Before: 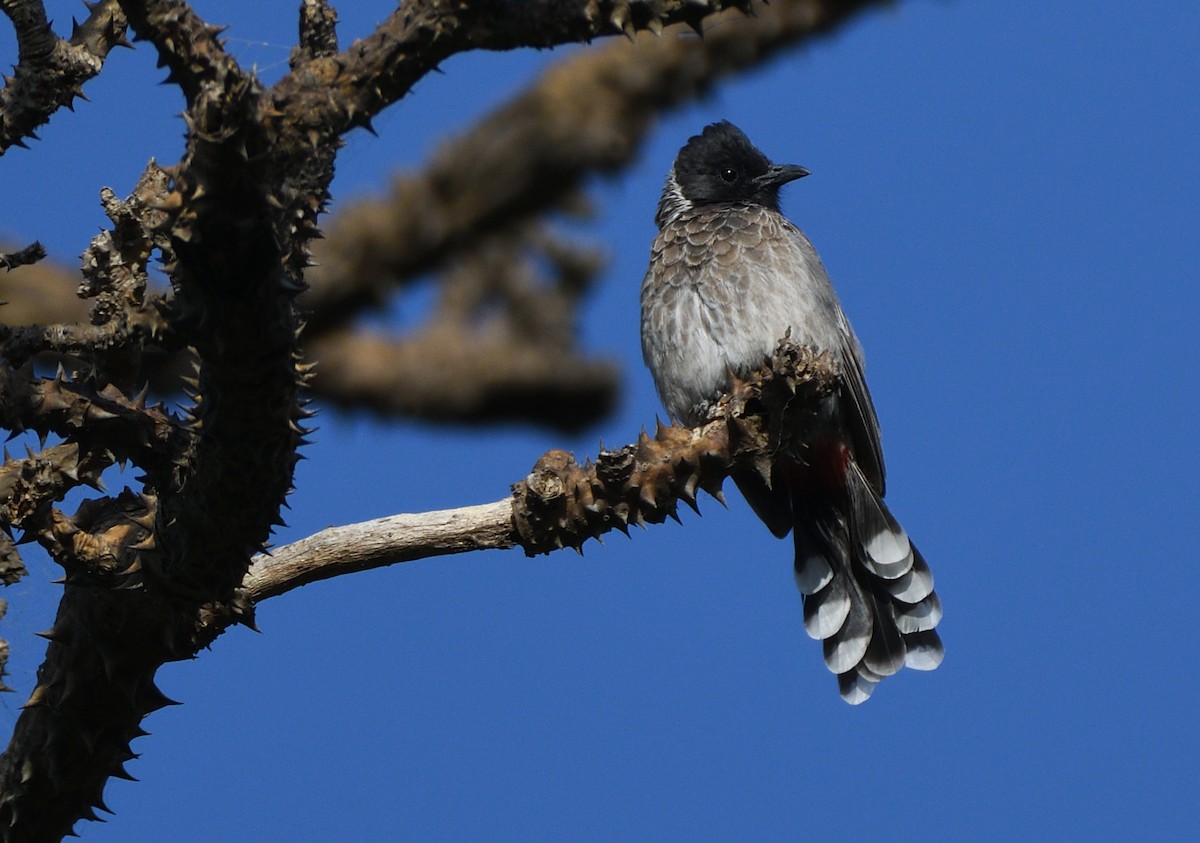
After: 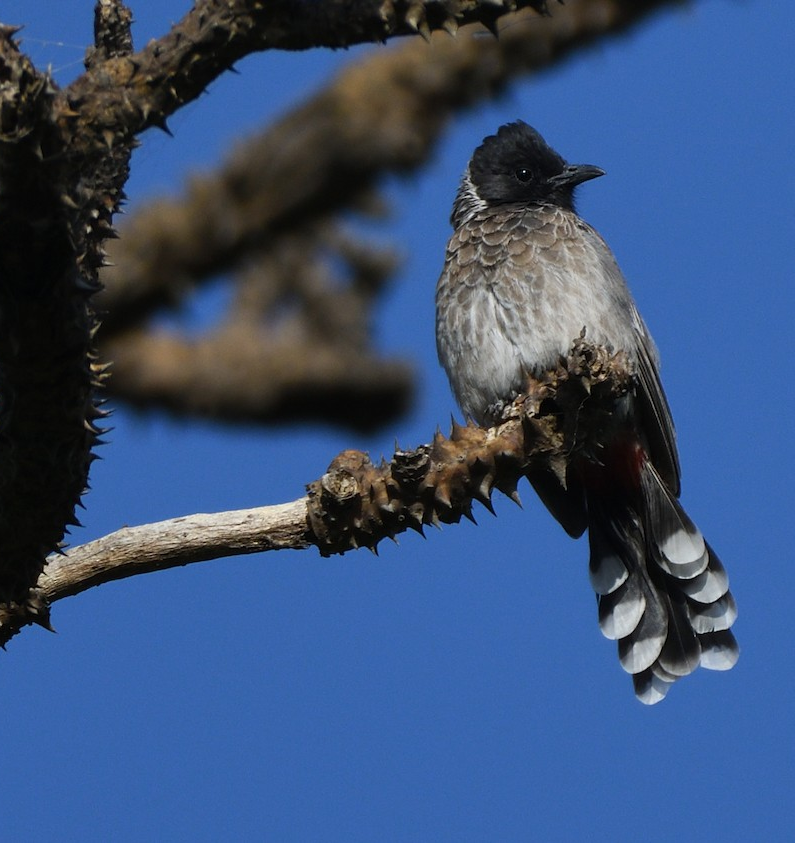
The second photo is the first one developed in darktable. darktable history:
crop: left 17.162%, right 16.576%
